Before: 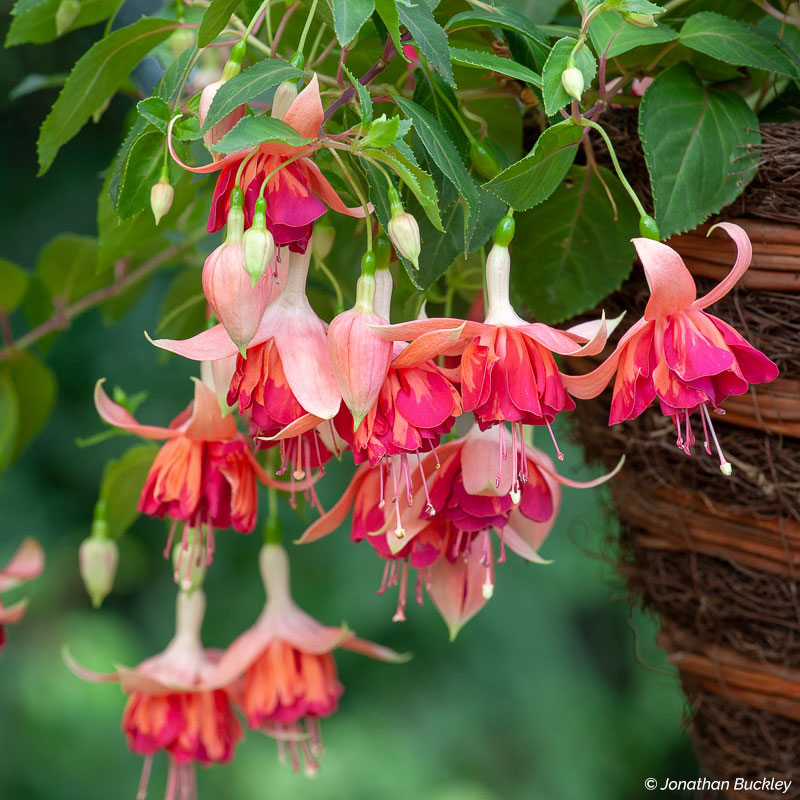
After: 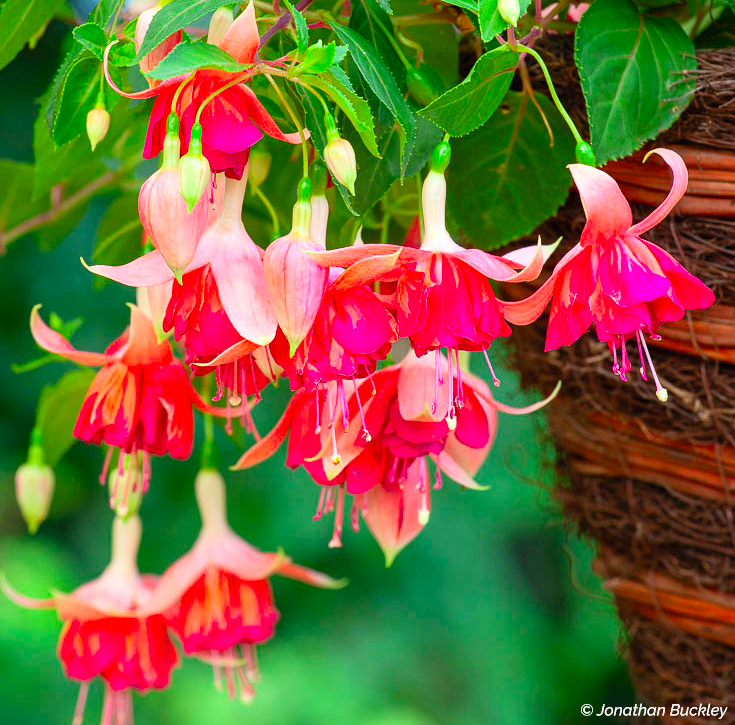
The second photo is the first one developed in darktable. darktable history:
crop and rotate: left 8.022%, top 9.331%
contrast brightness saturation: contrast 0.203, brightness 0.204, saturation 0.811
